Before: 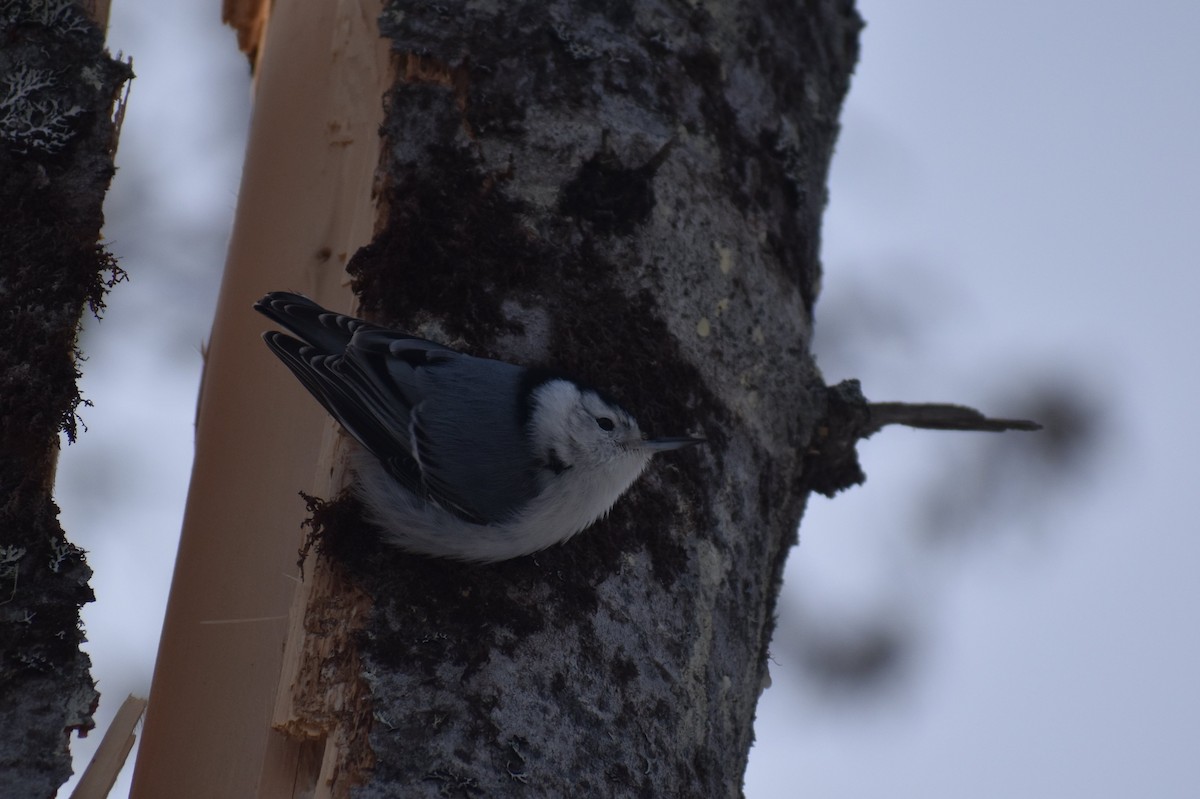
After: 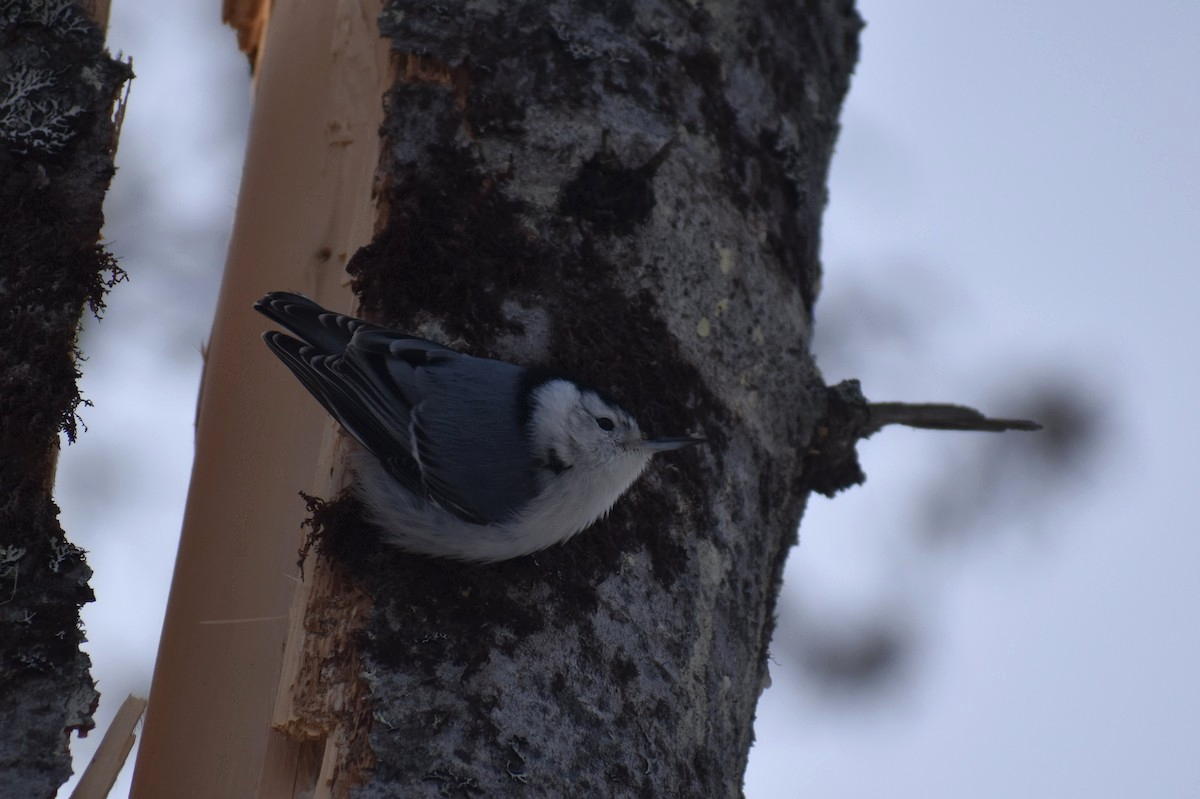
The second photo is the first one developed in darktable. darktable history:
exposure: exposure 0.201 EV, compensate highlight preservation false
